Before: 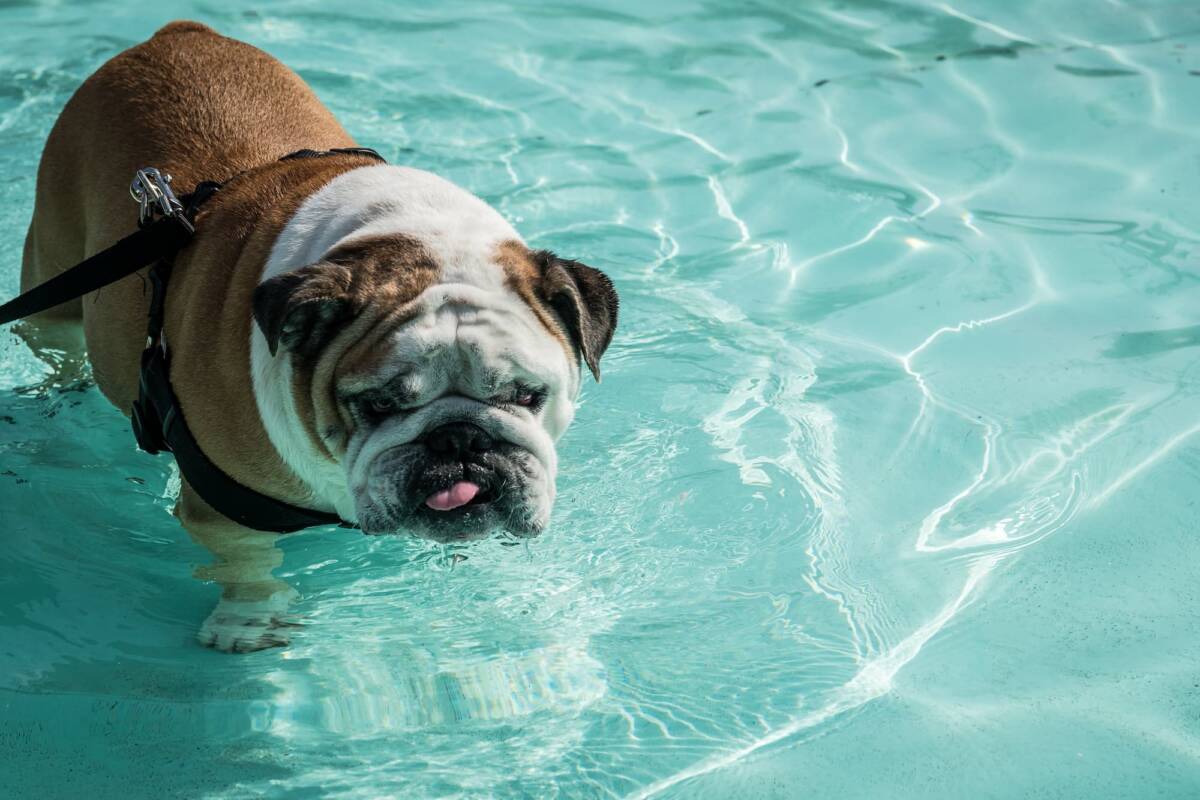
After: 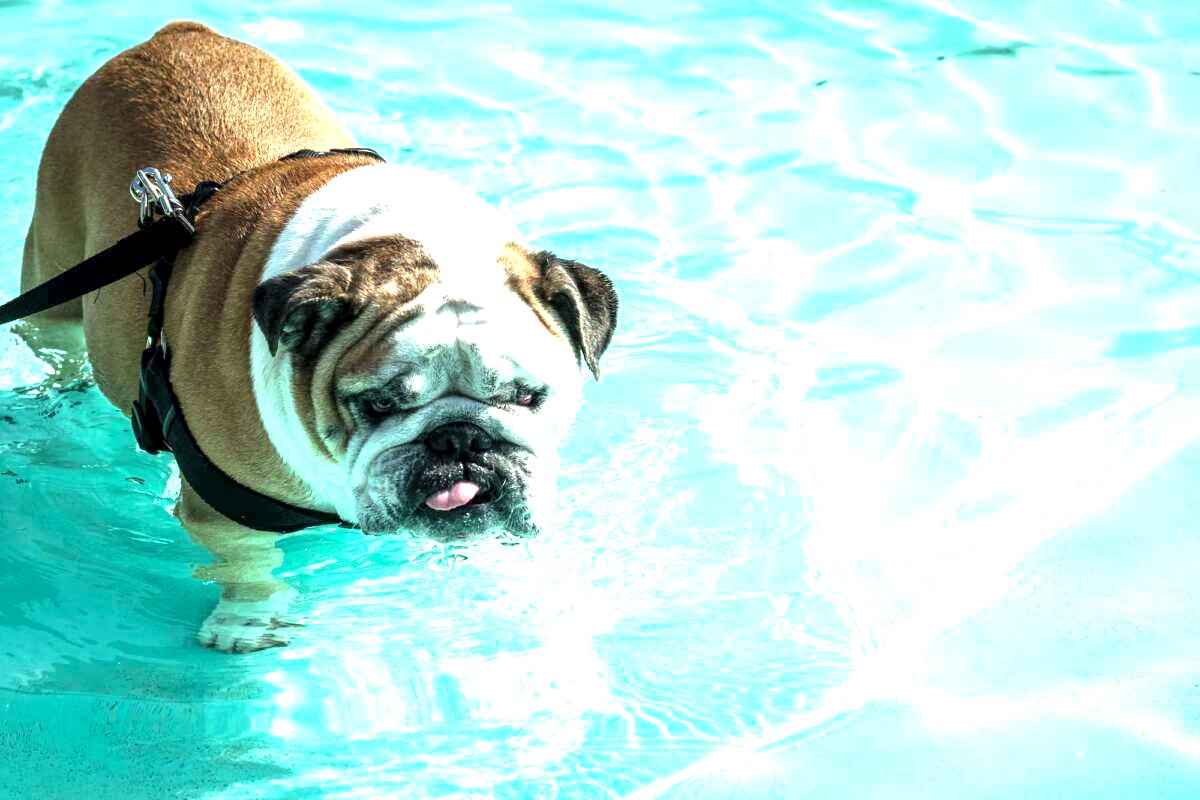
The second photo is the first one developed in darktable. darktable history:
local contrast: highlights 100%, shadows 100%, detail 120%, midtone range 0.2
exposure: black level correction 0.001, exposure 1.822 EV, compensate exposure bias true, compensate highlight preservation false
color correction: highlights a* -6.69, highlights b* 0.49
